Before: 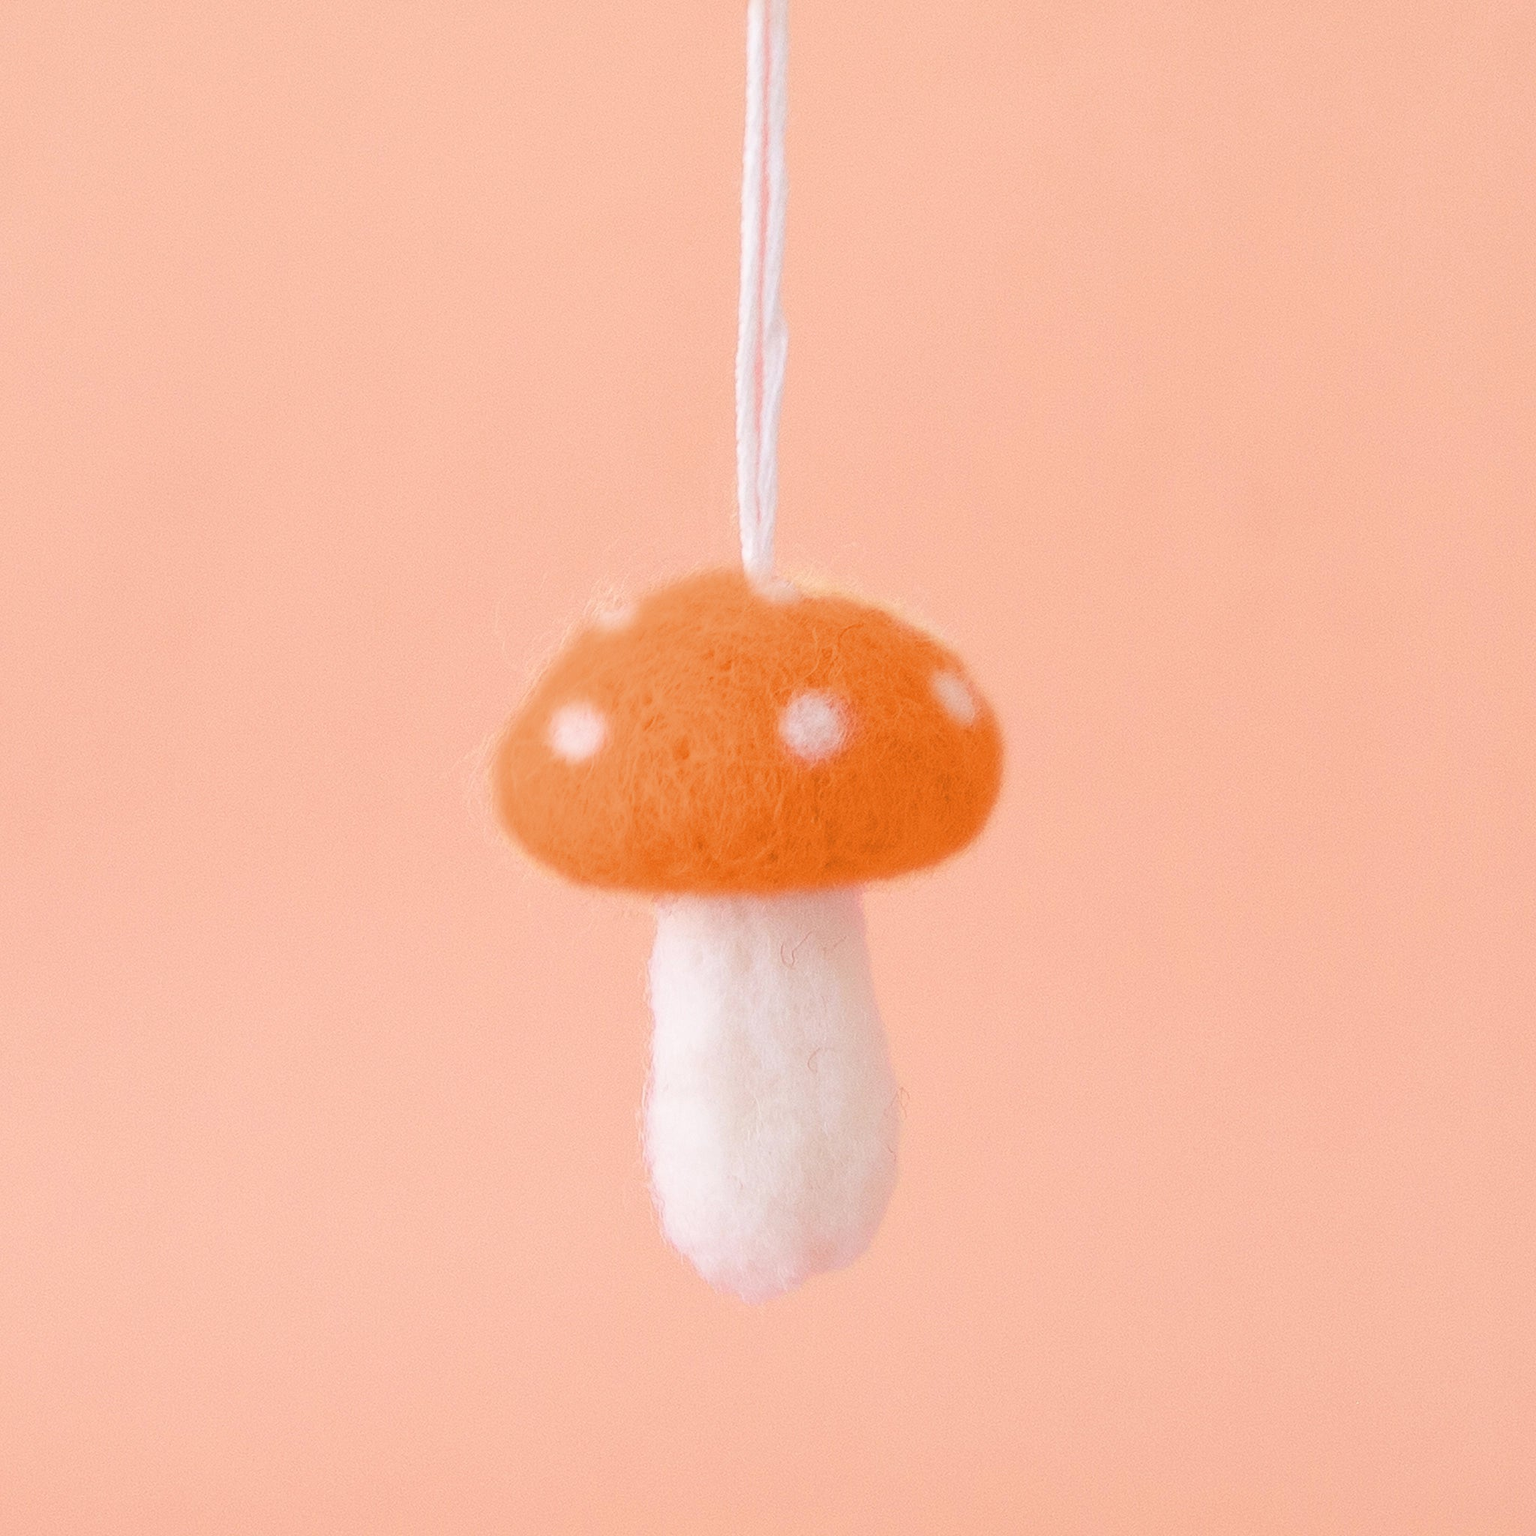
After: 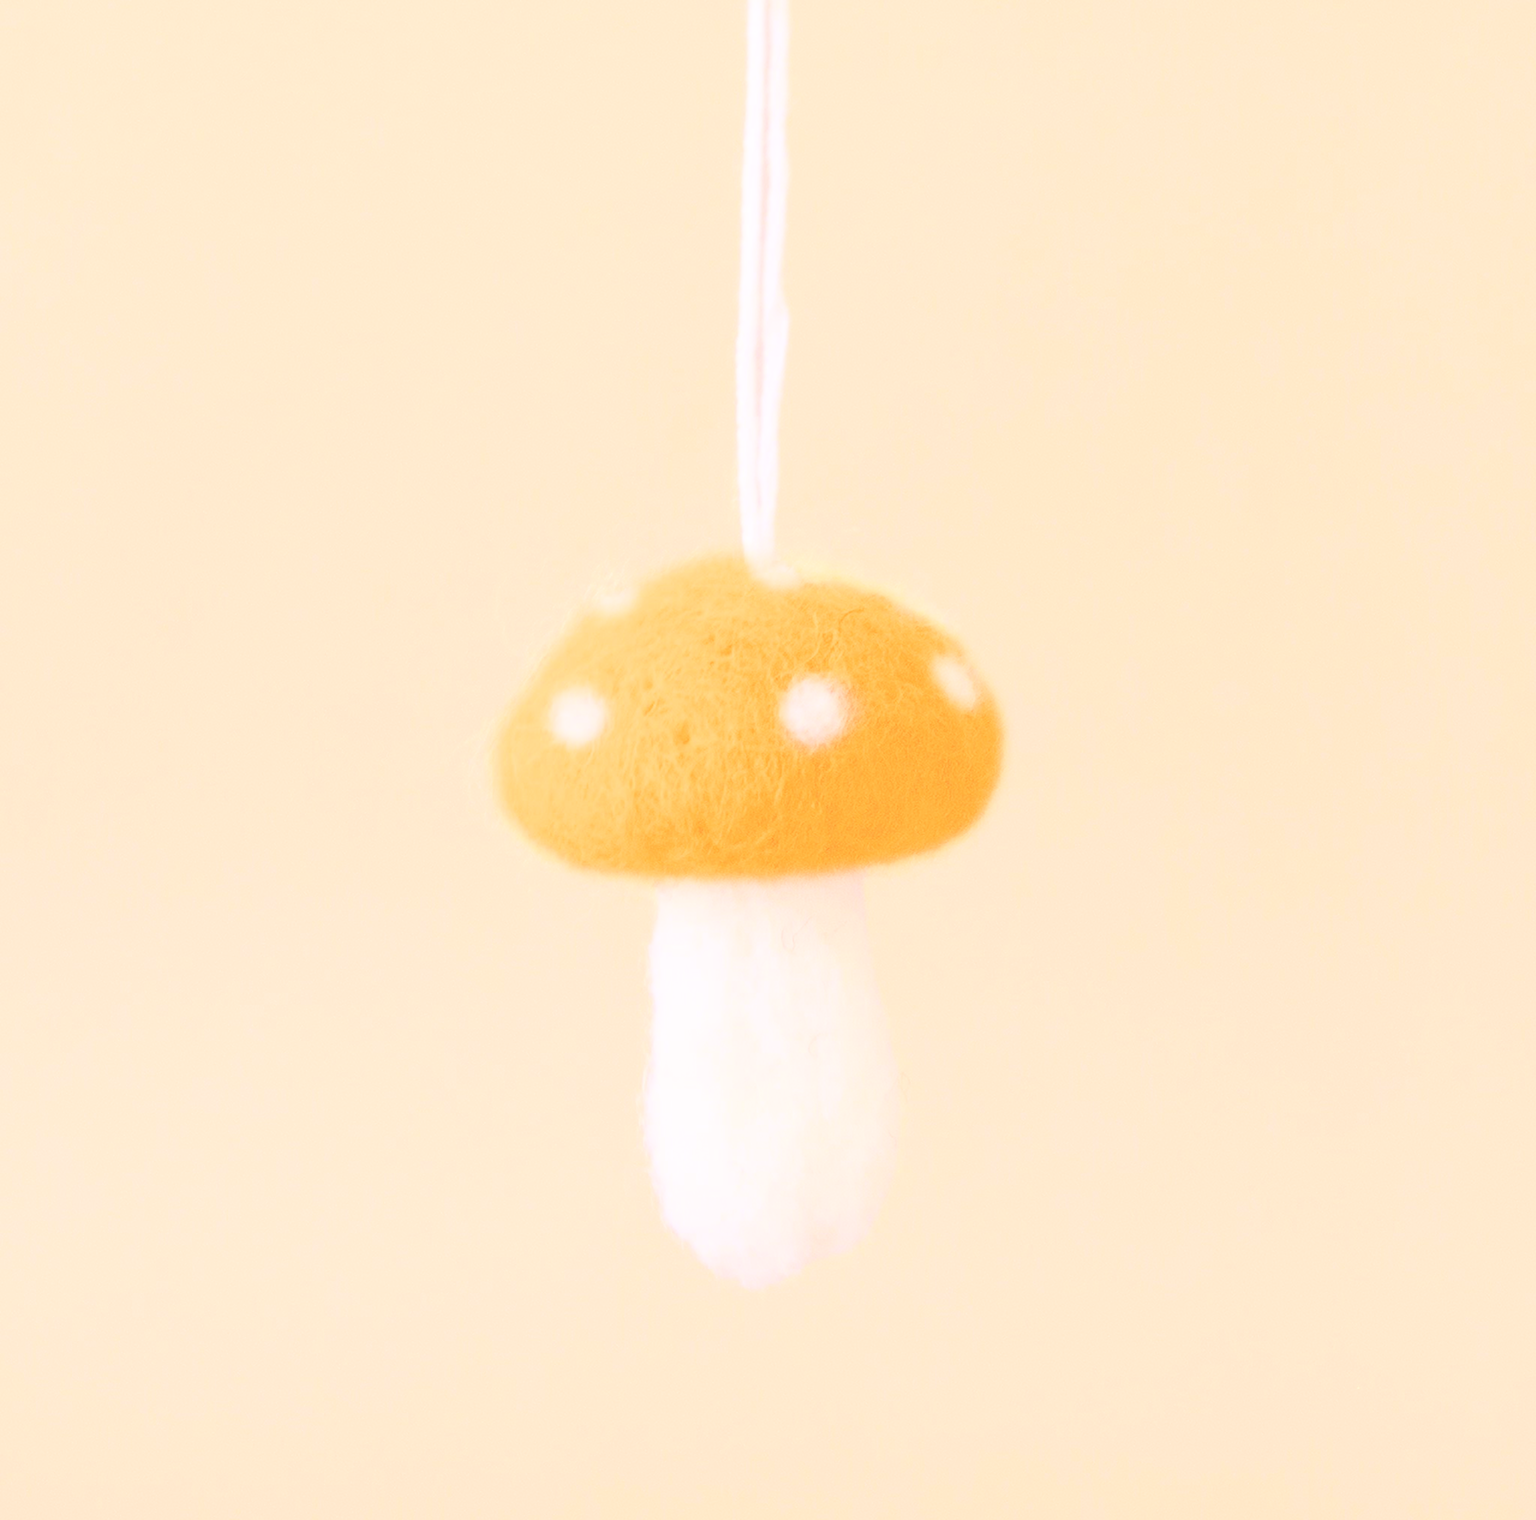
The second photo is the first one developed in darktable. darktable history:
contrast brightness saturation: contrast 0.28
crop: top 1.049%, right 0.001%
rgb curve: curves: ch0 [(0, 0) (0.21, 0.15) (0.24, 0.21) (0.5, 0.75) (0.75, 0.96) (0.89, 0.99) (1, 1)]; ch1 [(0, 0.02) (0.21, 0.13) (0.25, 0.2) (0.5, 0.67) (0.75, 0.9) (0.89, 0.97) (1, 1)]; ch2 [(0, 0.02) (0.21, 0.13) (0.25, 0.2) (0.5, 0.67) (0.75, 0.9) (0.89, 0.97) (1, 1)], compensate middle gray true
